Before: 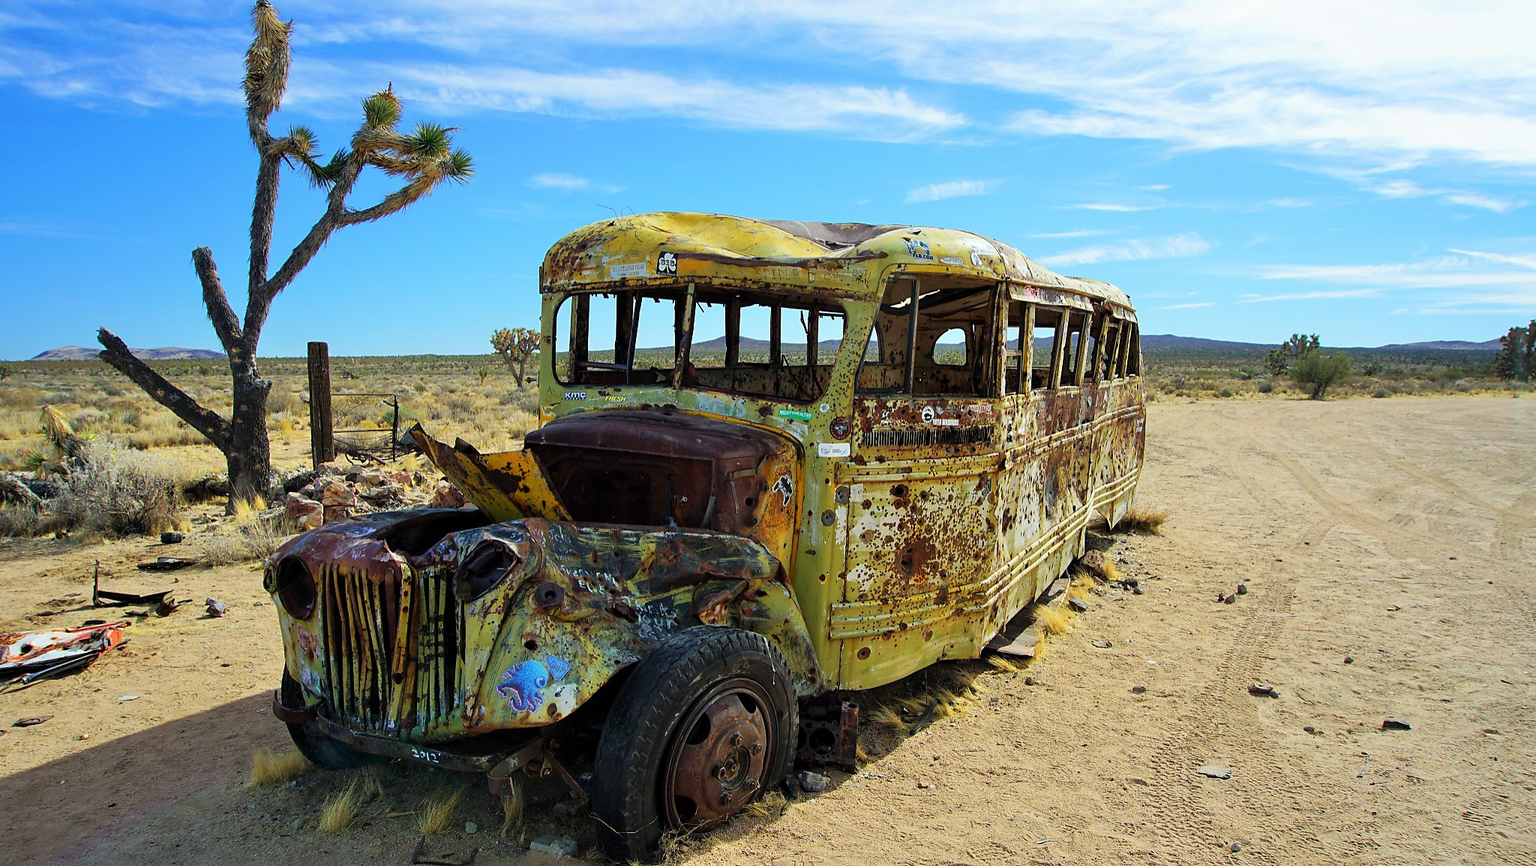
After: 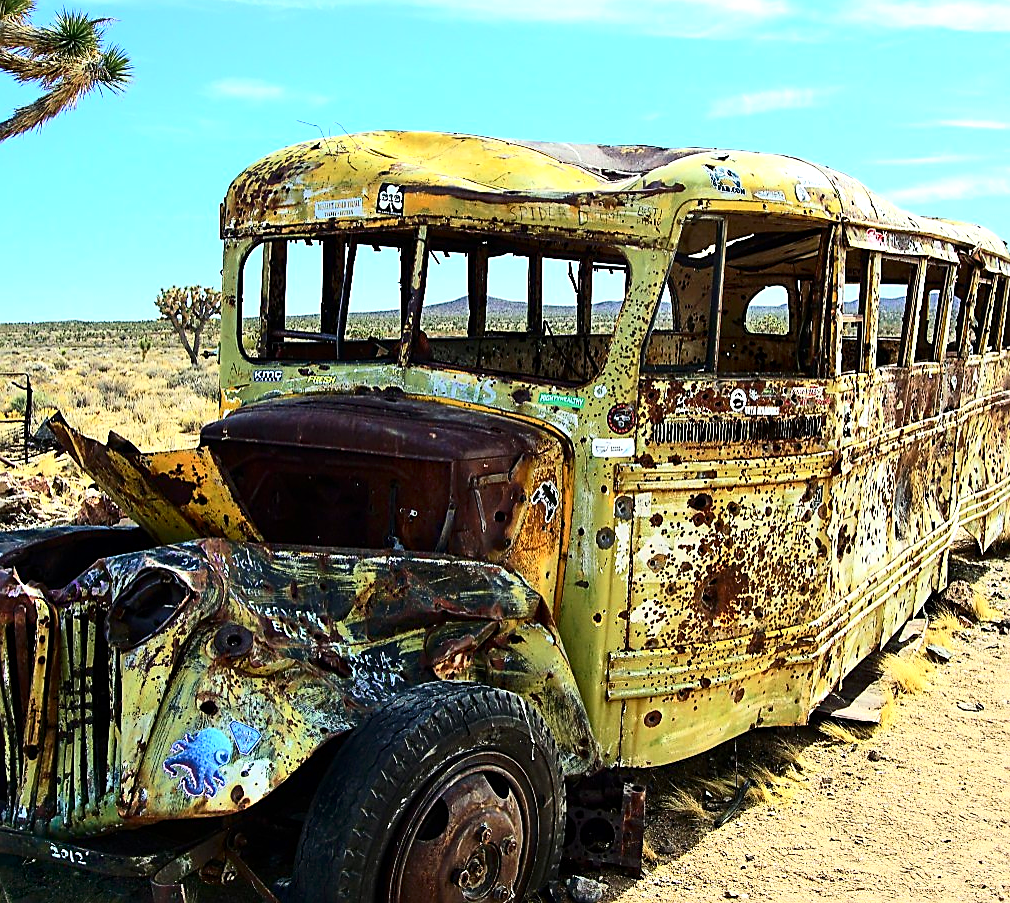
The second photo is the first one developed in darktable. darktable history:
crop and rotate: angle 0.02°, left 24.376%, top 13.188%, right 26.232%, bottom 8.427%
contrast brightness saturation: contrast 0.288
sharpen: amount 0.599
exposure: exposure 0.604 EV, compensate exposure bias true, compensate highlight preservation false
